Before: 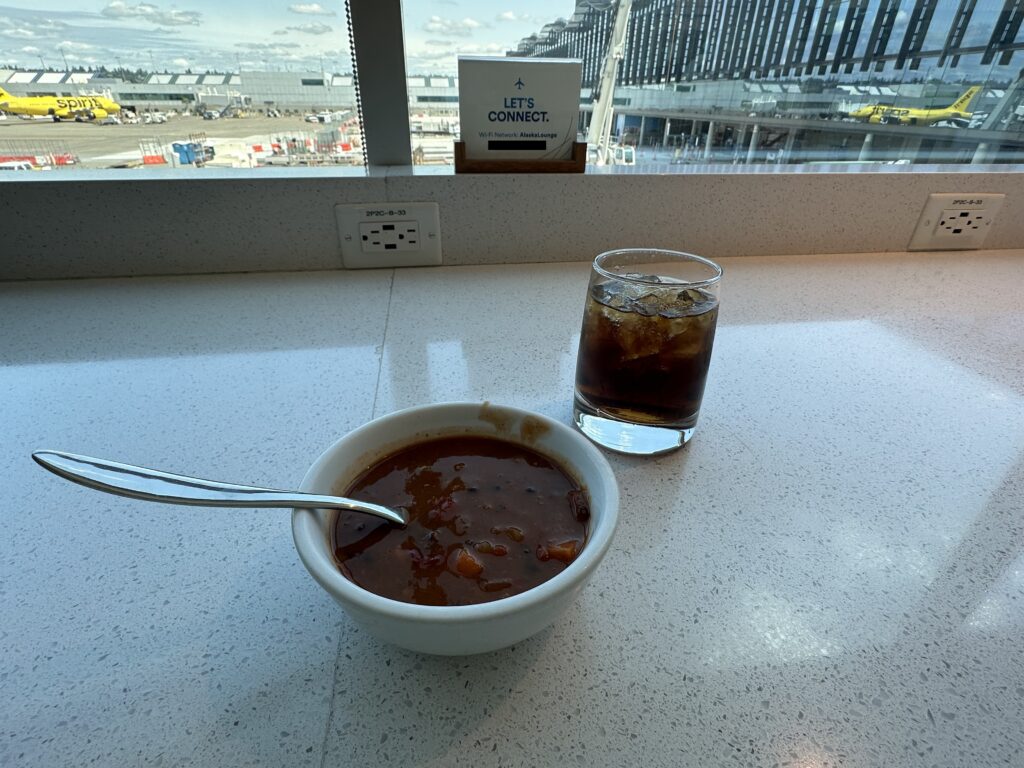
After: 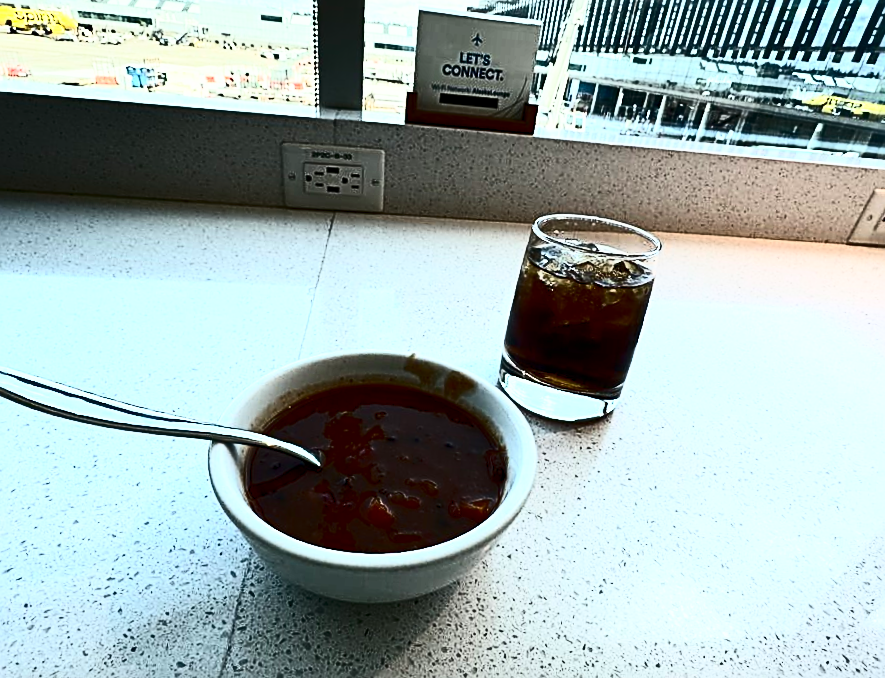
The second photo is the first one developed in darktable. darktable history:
tone equalizer: on, module defaults
exposure: exposure -0.21 EV, compensate highlight preservation false
crop and rotate: angle -3.27°, left 5.211%, top 5.211%, right 4.607%, bottom 4.607%
base curve: curves: ch0 [(0, 0) (0.088, 0.125) (0.176, 0.251) (0.354, 0.501) (0.613, 0.749) (1, 0.877)], preserve colors none
contrast brightness saturation: contrast 0.93, brightness 0.2
rotate and perspective: rotation 2.27°, automatic cropping off
sharpen: radius 2.531, amount 0.628
